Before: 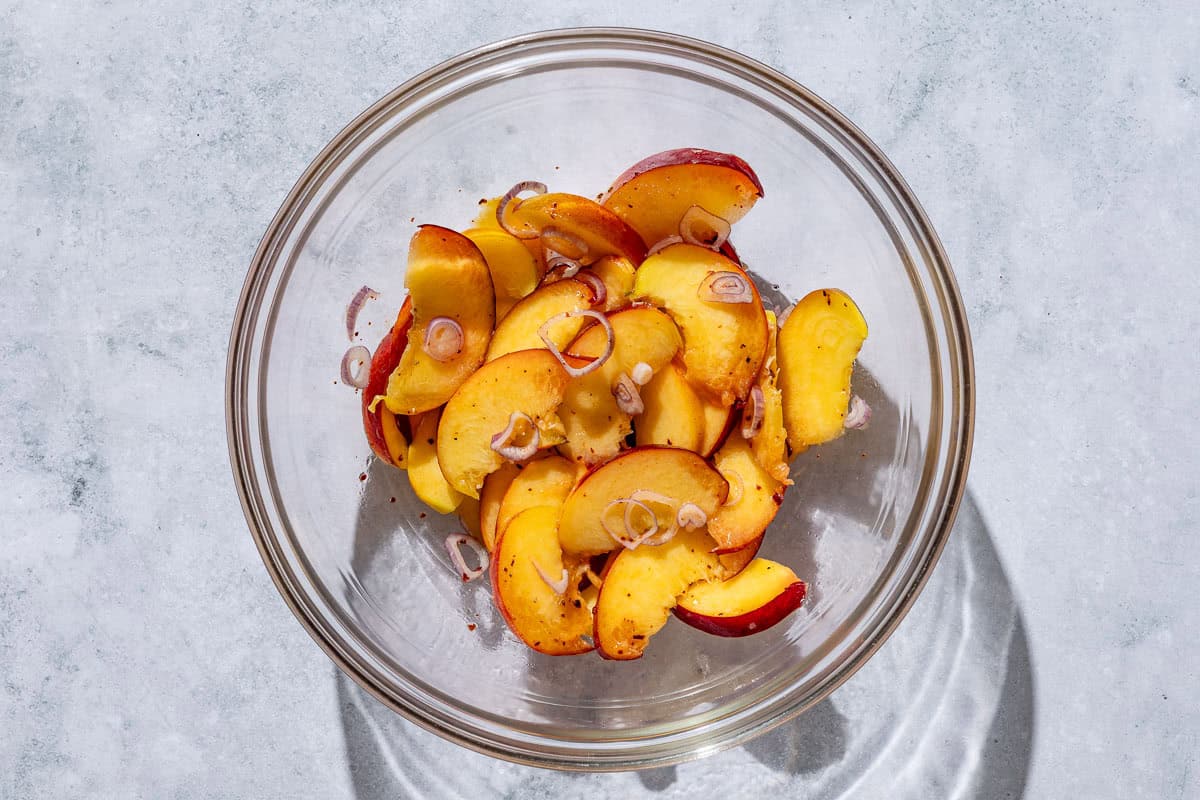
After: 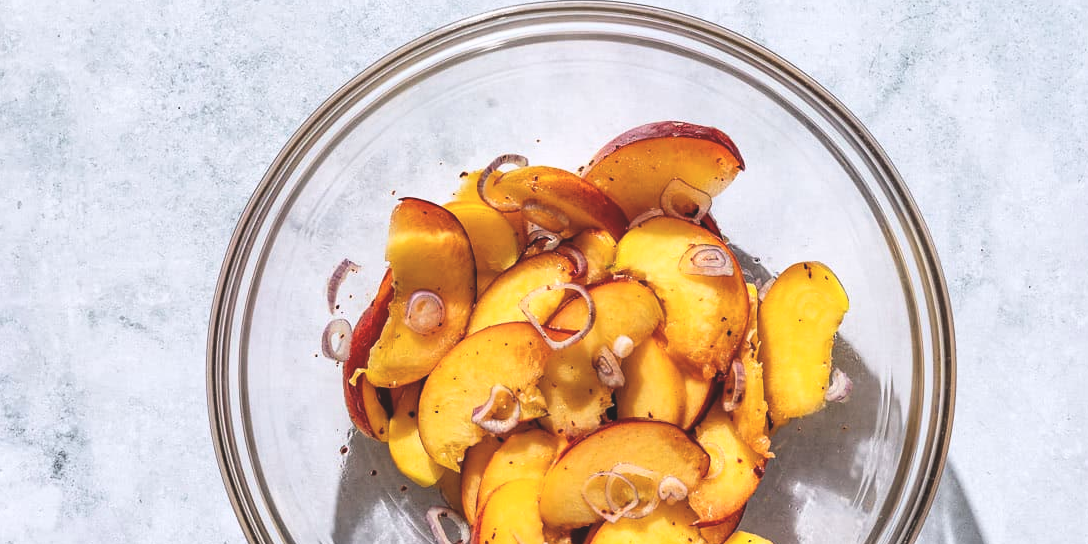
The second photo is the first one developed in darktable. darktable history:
crop: left 1.614%, top 3.401%, right 7.641%, bottom 28.495%
exposure: black level correction -0.021, exposure -0.037 EV, compensate highlight preservation false
tone curve: curves: ch0 [(0, 0) (0.003, 0.001) (0.011, 0.005) (0.025, 0.01) (0.044, 0.019) (0.069, 0.029) (0.1, 0.042) (0.136, 0.078) (0.177, 0.129) (0.224, 0.182) (0.277, 0.246) (0.335, 0.318) (0.399, 0.396) (0.468, 0.481) (0.543, 0.573) (0.623, 0.672) (0.709, 0.777) (0.801, 0.881) (0.898, 0.975) (1, 1)], color space Lab, linked channels
